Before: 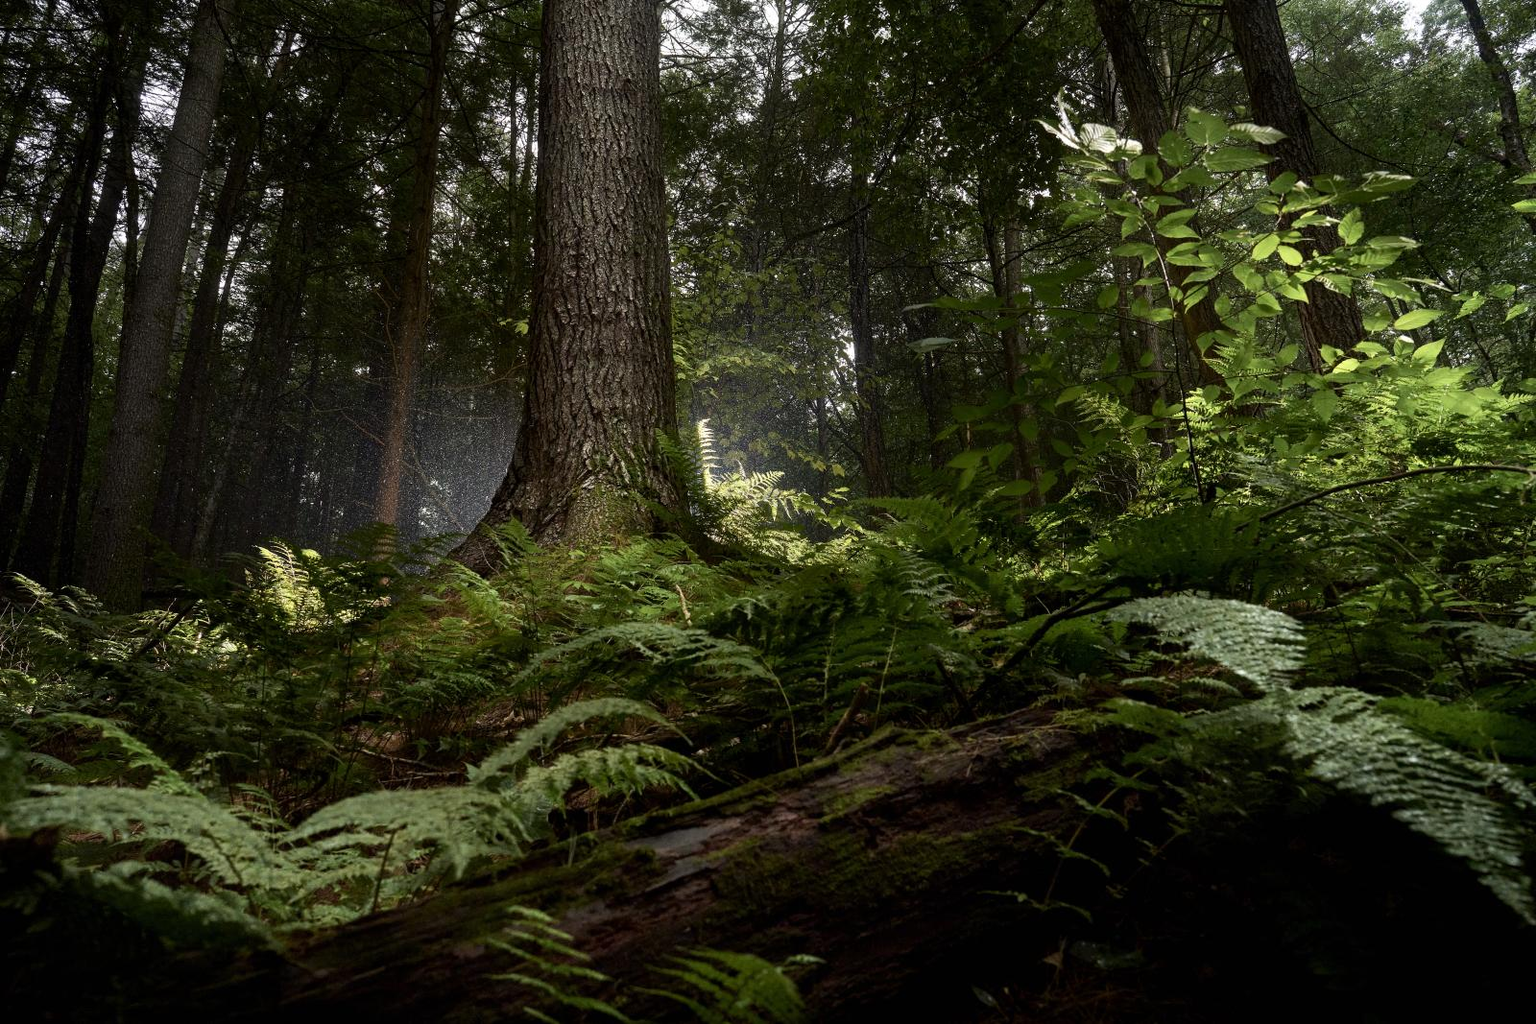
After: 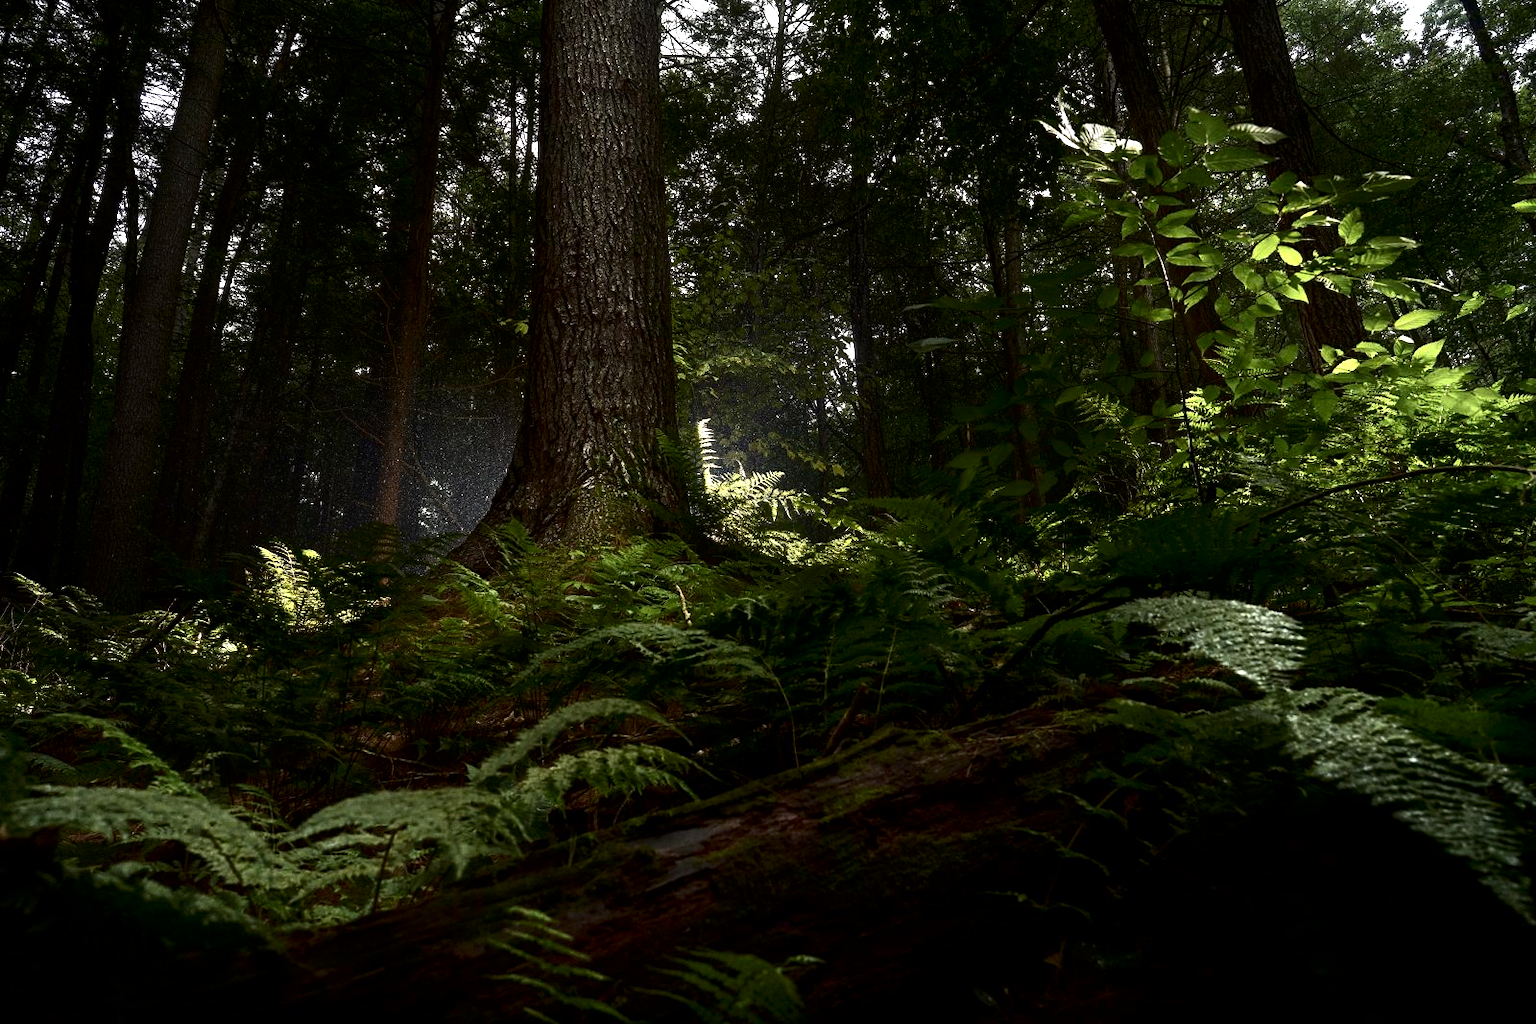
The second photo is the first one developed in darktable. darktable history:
levels: levels [0, 0.51, 1]
tone equalizer: -8 EV 0.001 EV, -7 EV -0.003 EV, -6 EV 0.004 EV, -5 EV -0.039 EV, -4 EV -0.092 EV, -3 EV -0.168 EV, -2 EV 0.234 EV, -1 EV 0.722 EV, +0 EV 0.473 EV, edges refinement/feathering 500, mask exposure compensation -1.57 EV, preserve details no
contrast brightness saturation: contrast 0.199, brightness -0.111, saturation 0.104
